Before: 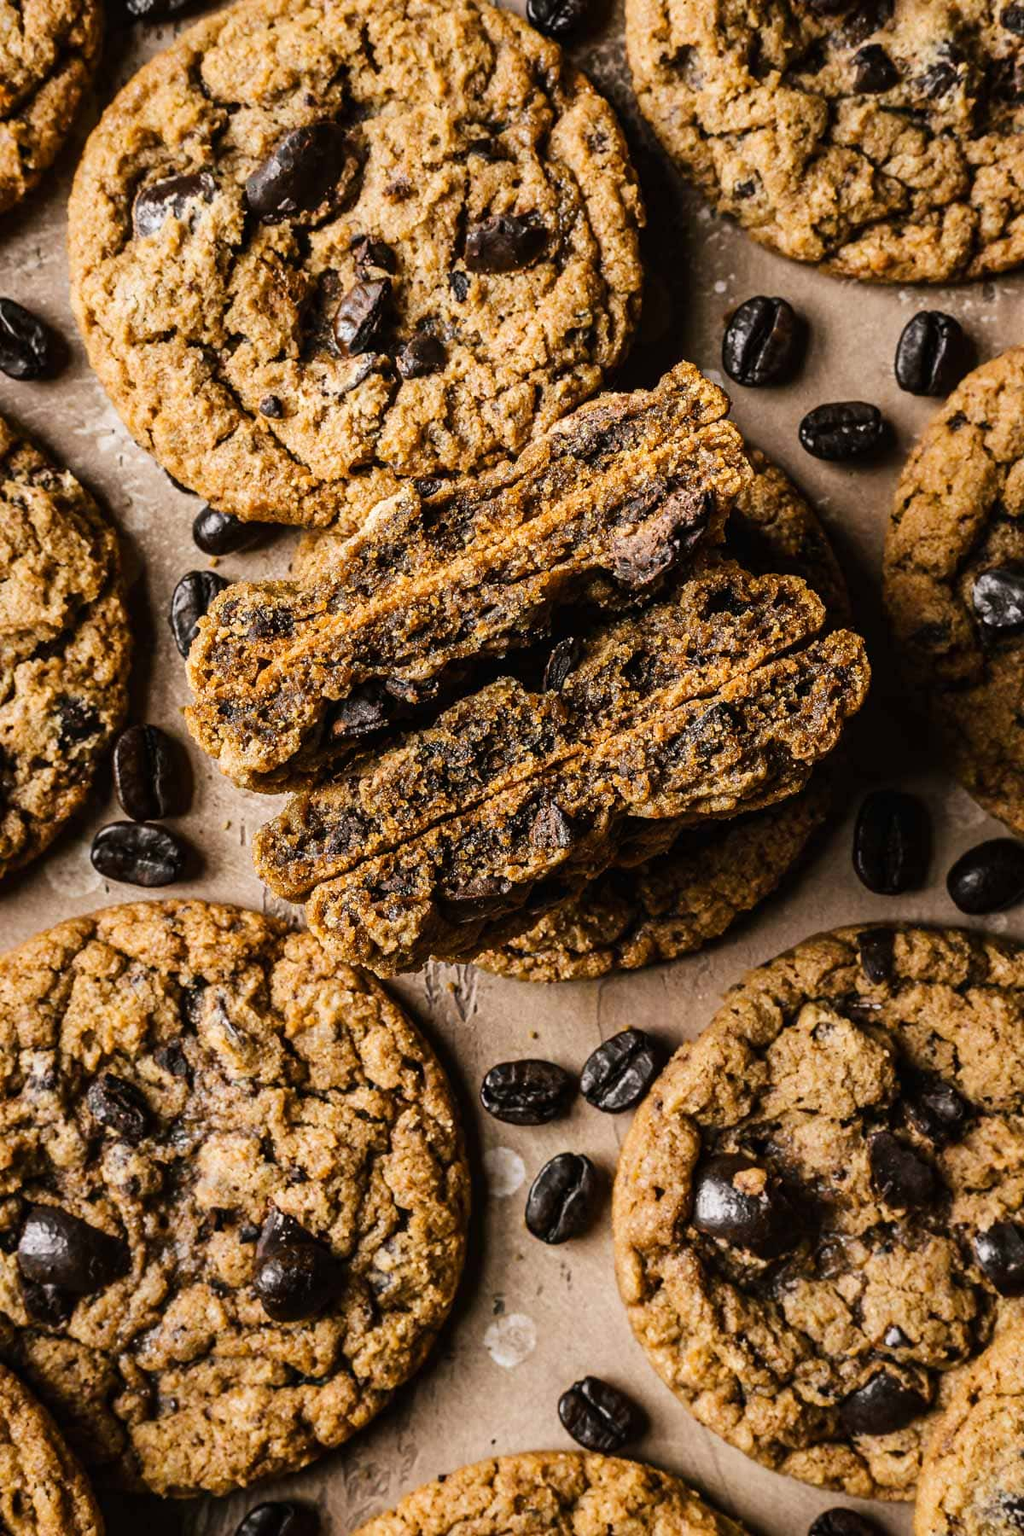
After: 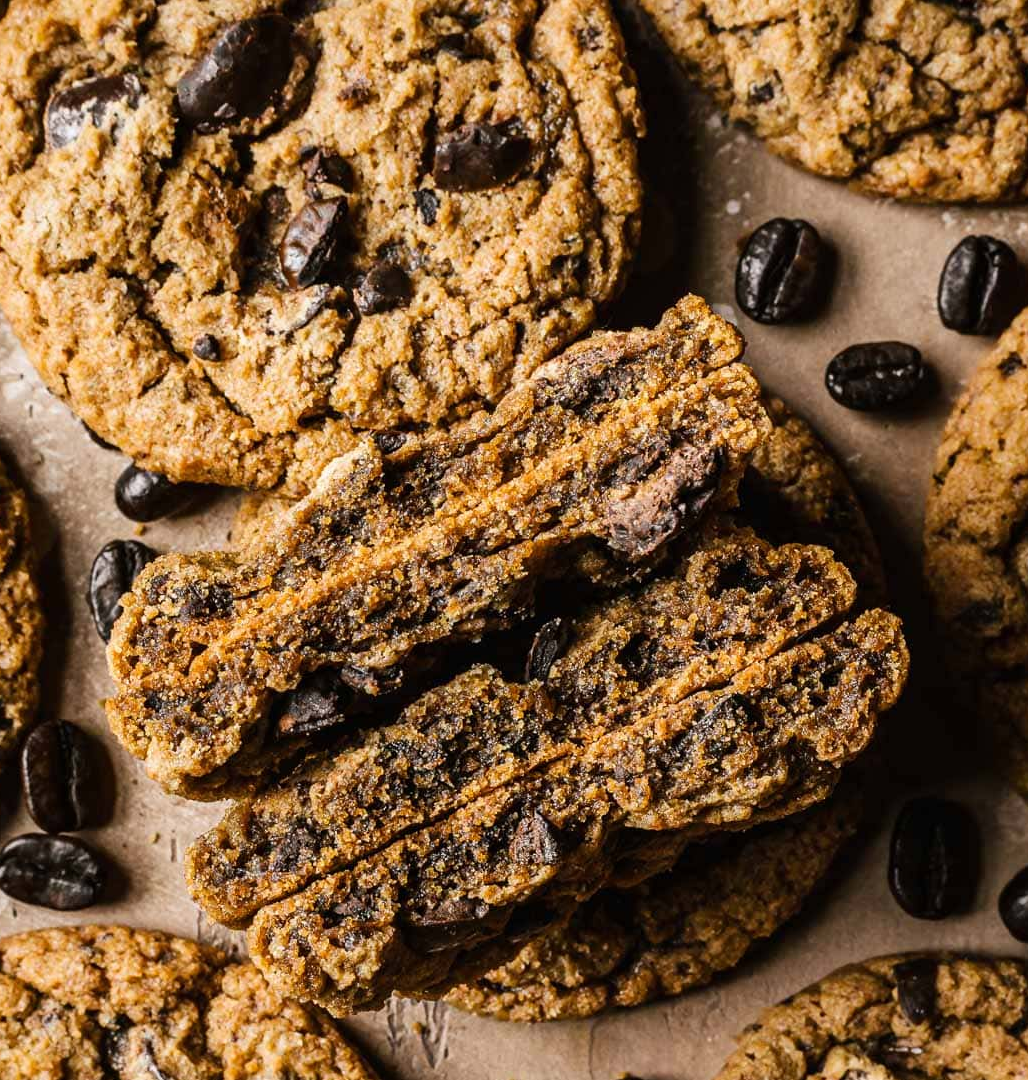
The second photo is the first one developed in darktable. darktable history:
crop and rotate: left 9.281%, top 7.178%, right 5.01%, bottom 32.791%
